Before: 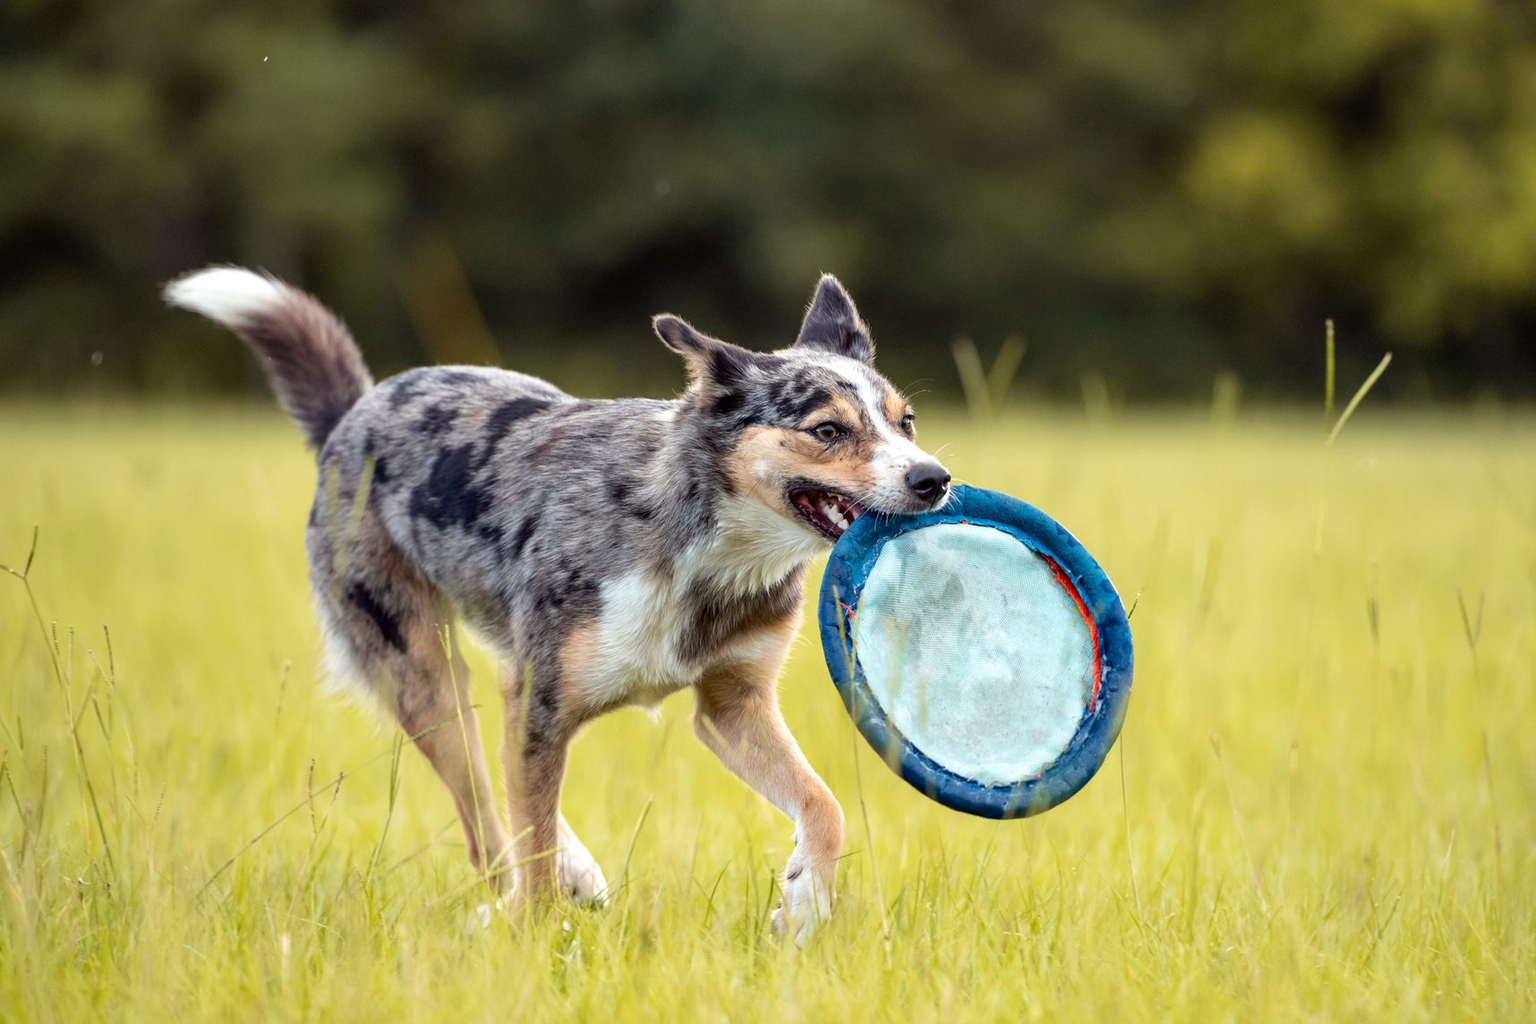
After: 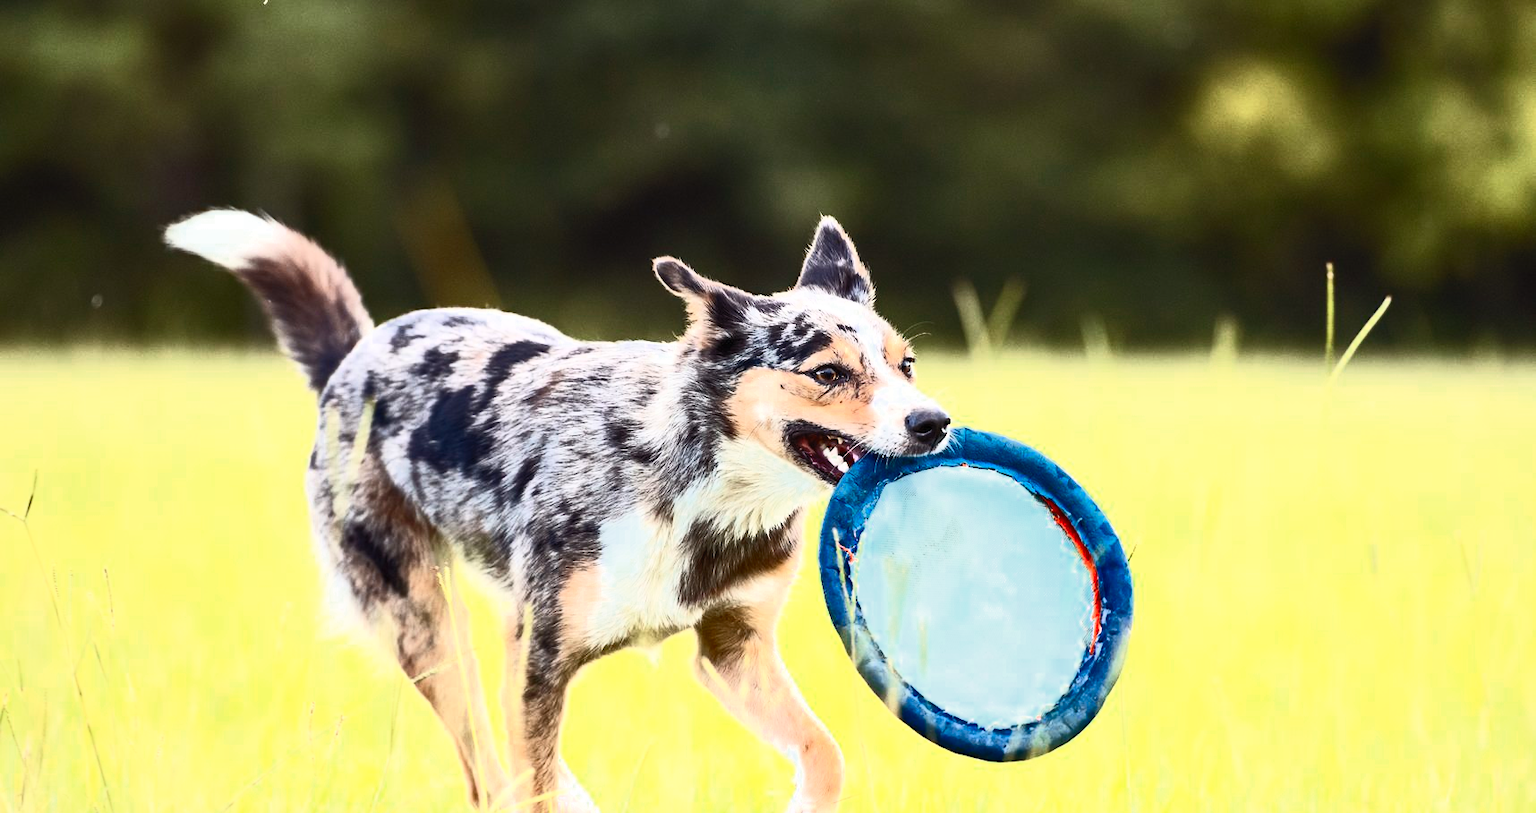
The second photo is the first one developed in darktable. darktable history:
crop and rotate: top 5.669%, bottom 14.834%
contrast brightness saturation: contrast 0.838, brightness 0.586, saturation 0.575
color zones: curves: ch0 [(0, 0.5) (0.125, 0.4) (0.25, 0.5) (0.375, 0.4) (0.5, 0.4) (0.625, 0.35) (0.75, 0.35) (0.875, 0.5)]; ch1 [(0, 0.35) (0.125, 0.45) (0.25, 0.35) (0.375, 0.35) (0.5, 0.35) (0.625, 0.35) (0.75, 0.45) (0.875, 0.35)]; ch2 [(0, 0.6) (0.125, 0.5) (0.25, 0.5) (0.375, 0.6) (0.5, 0.6) (0.625, 0.5) (0.75, 0.5) (0.875, 0.5)]
